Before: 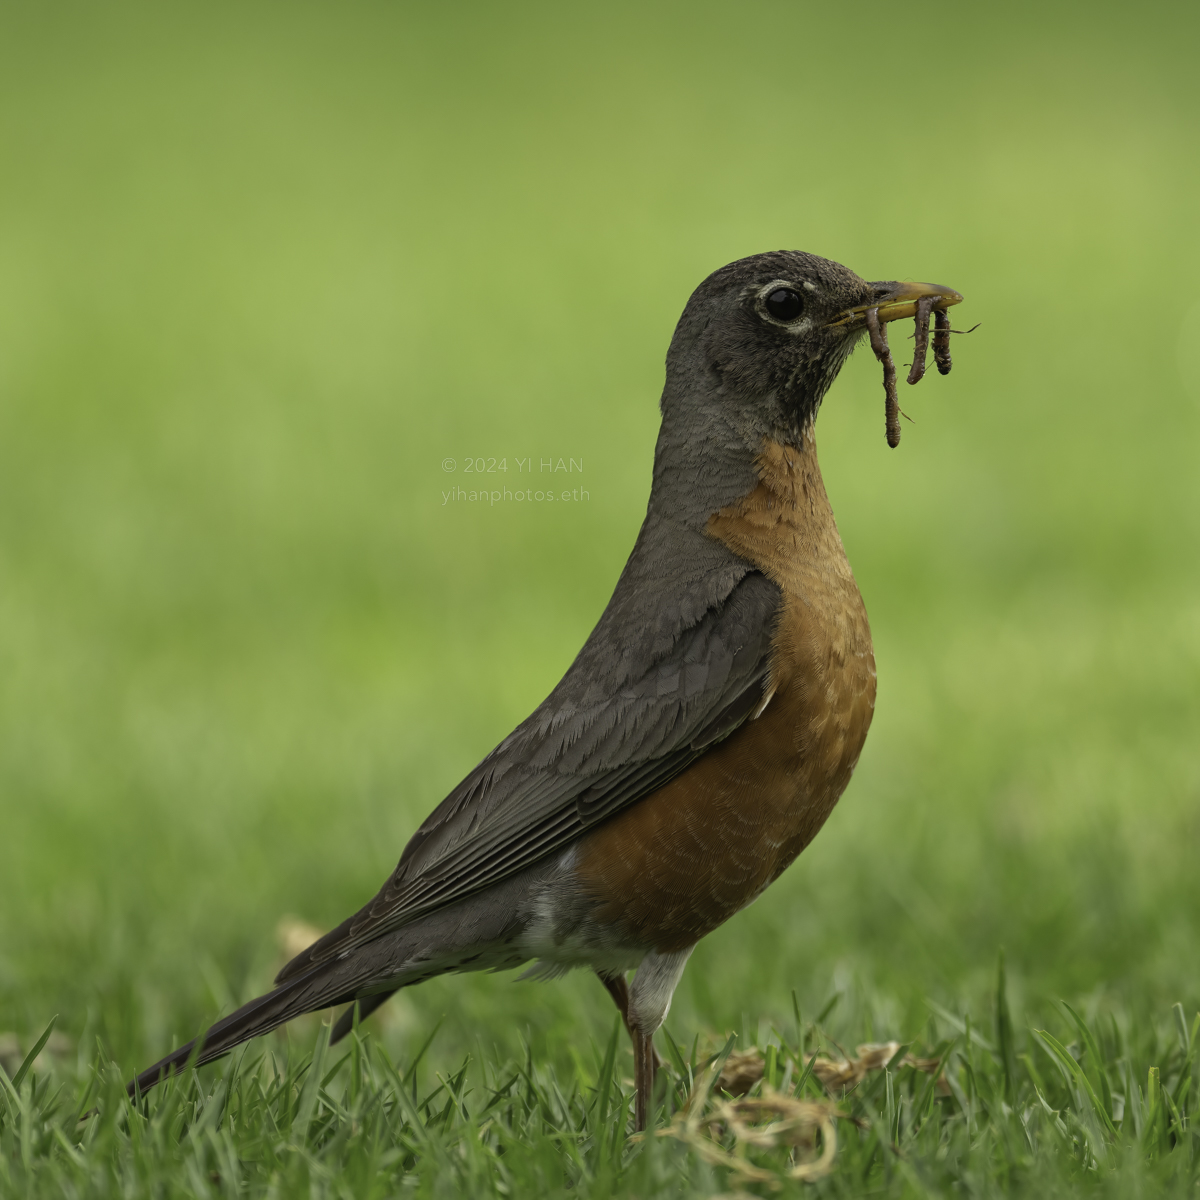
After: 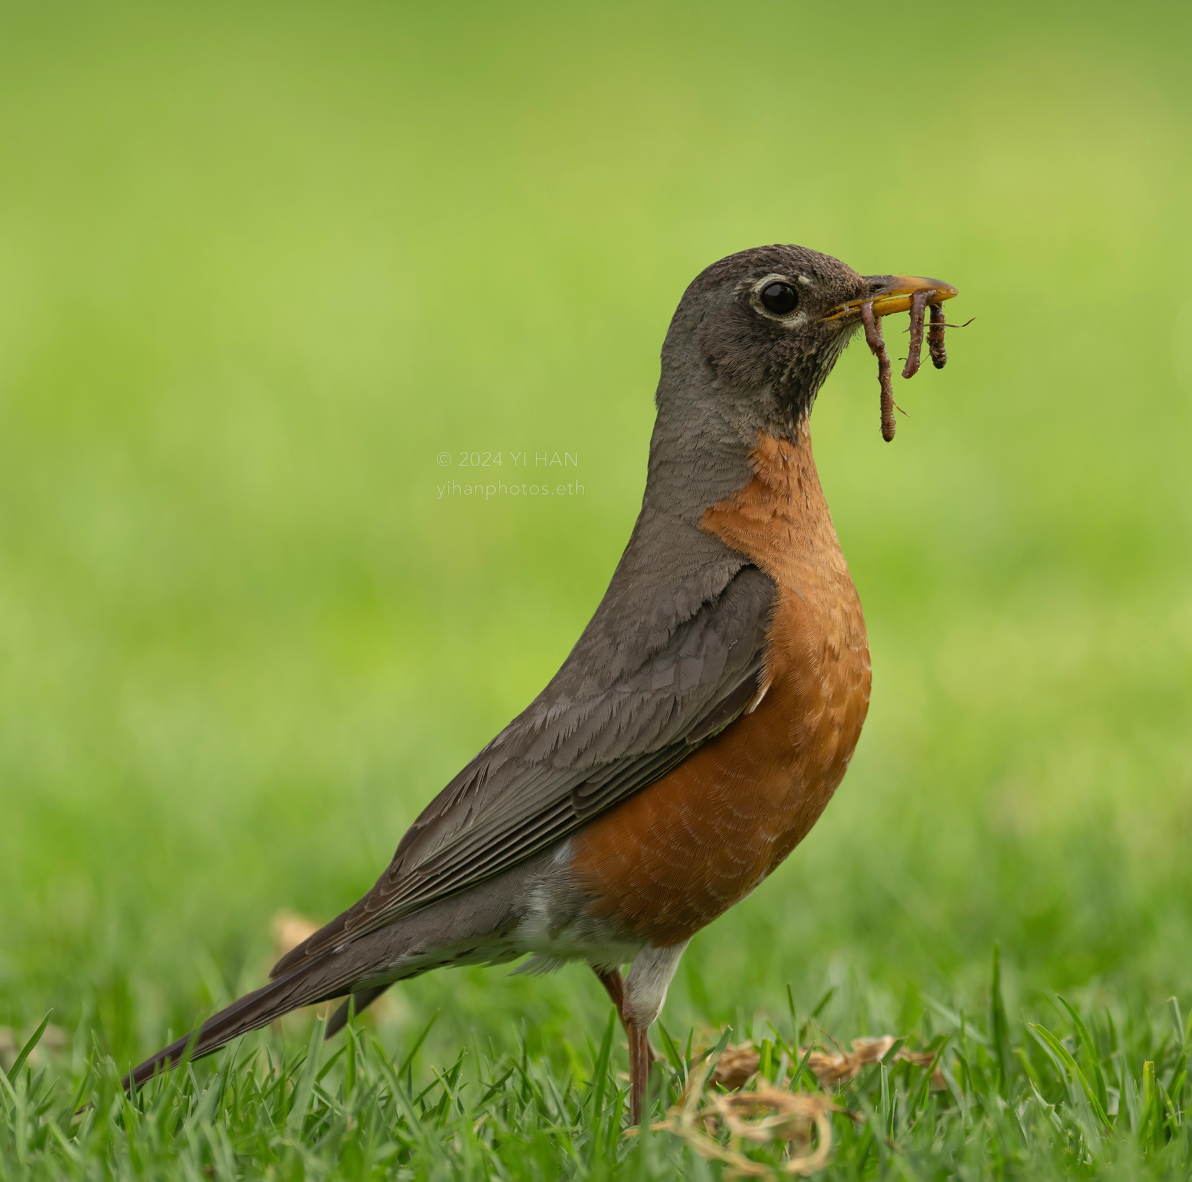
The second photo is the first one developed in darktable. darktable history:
crop: left 0.459%, top 0.544%, right 0.171%, bottom 0.906%
tone curve: curves: ch0 [(0, 0) (0.003, 0.003) (0.011, 0.011) (0.025, 0.024) (0.044, 0.043) (0.069, 0.068) (0.1, 0.097) (0.136, 0.133) (0.177, 0.173) (0.224, 0.219) (0.277, 0.27) (0.335, 0.327) (0.399, 0.39) (0.468, 0.457) (0.543, 0.545) (0.623, 0.625) (0.709, 0.71) (0.801, 0.801) (0.898, 0.898) (1, 1)], color space Lab, independent channels, preserve colors none
